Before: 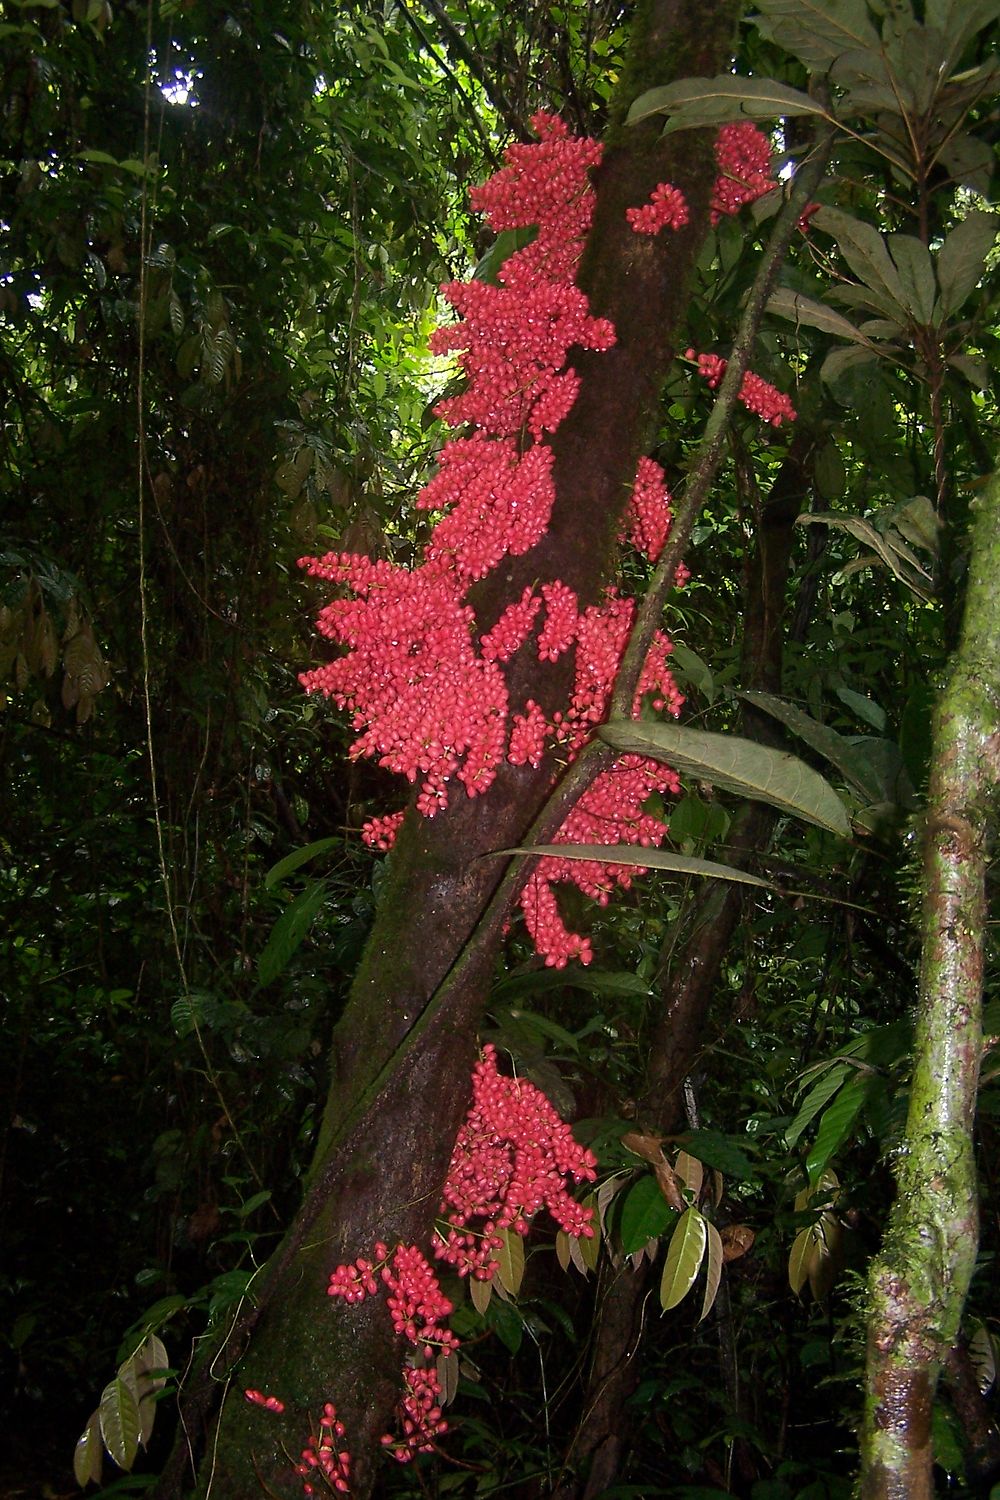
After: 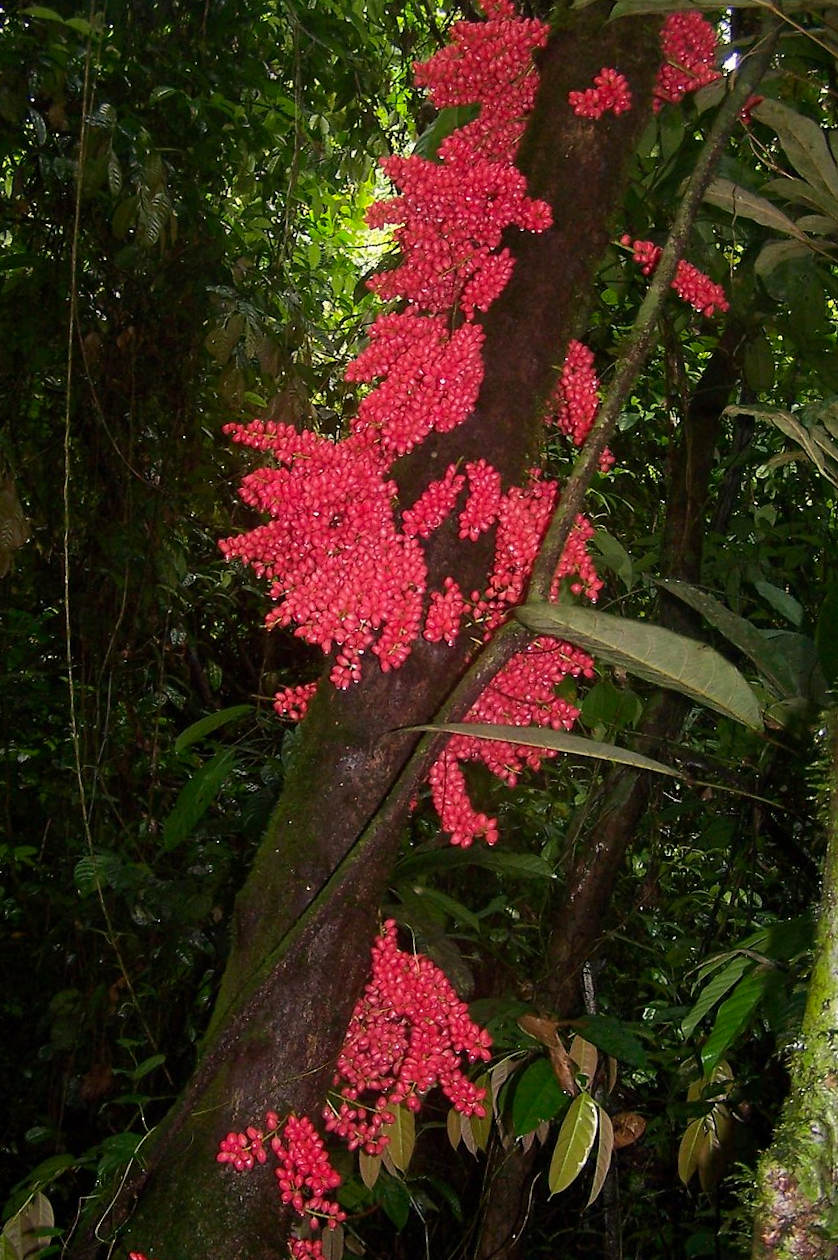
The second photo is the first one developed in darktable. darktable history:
exposure: exposure -0.043 EV, compensate highlight preservation false
color correction: highlights a* 0.921, highlights b* 2.81, saturation 1.1
crop and rotate: angle -2.86°, left 5.369%, top 5.194%, right 4.61%, bottom 4.559%
